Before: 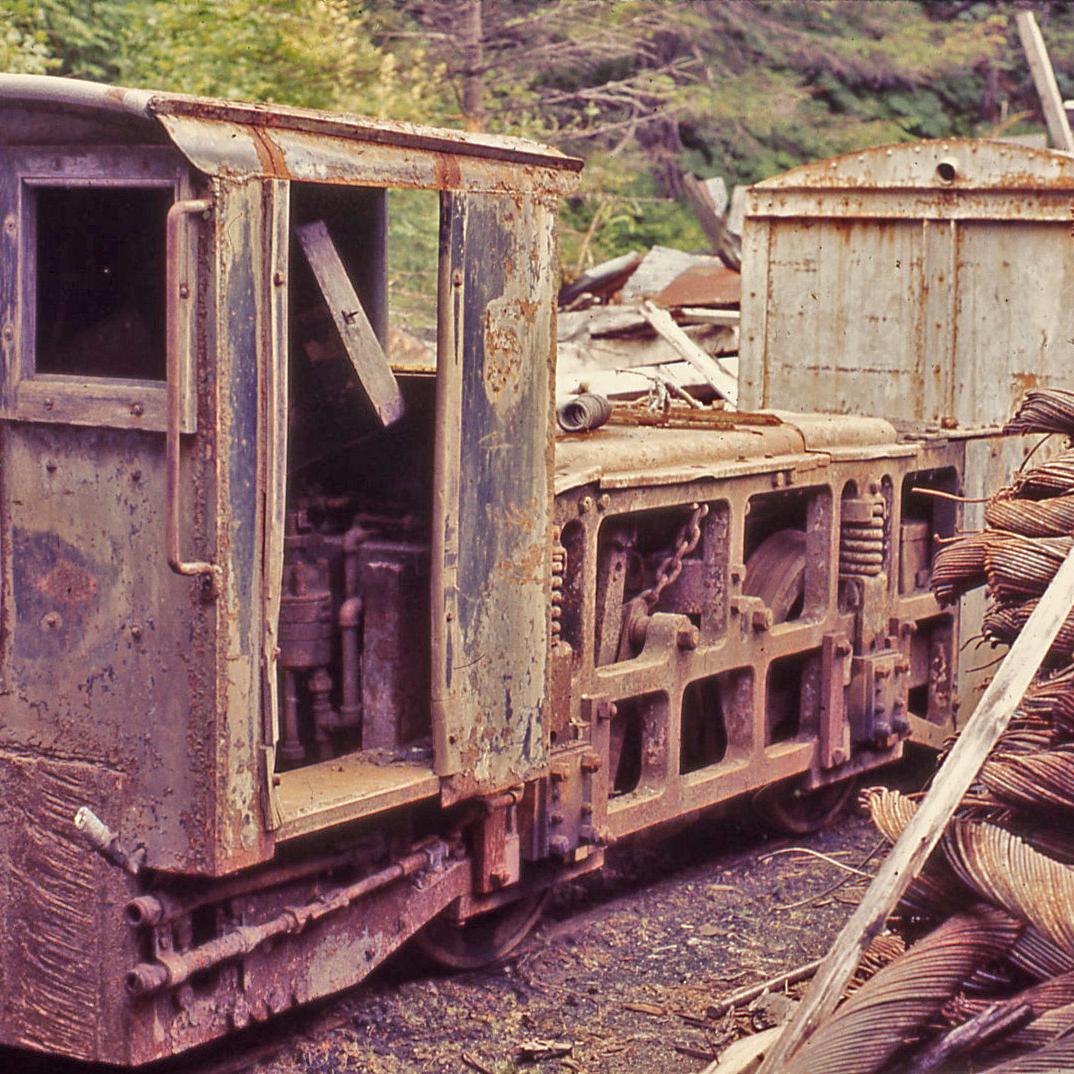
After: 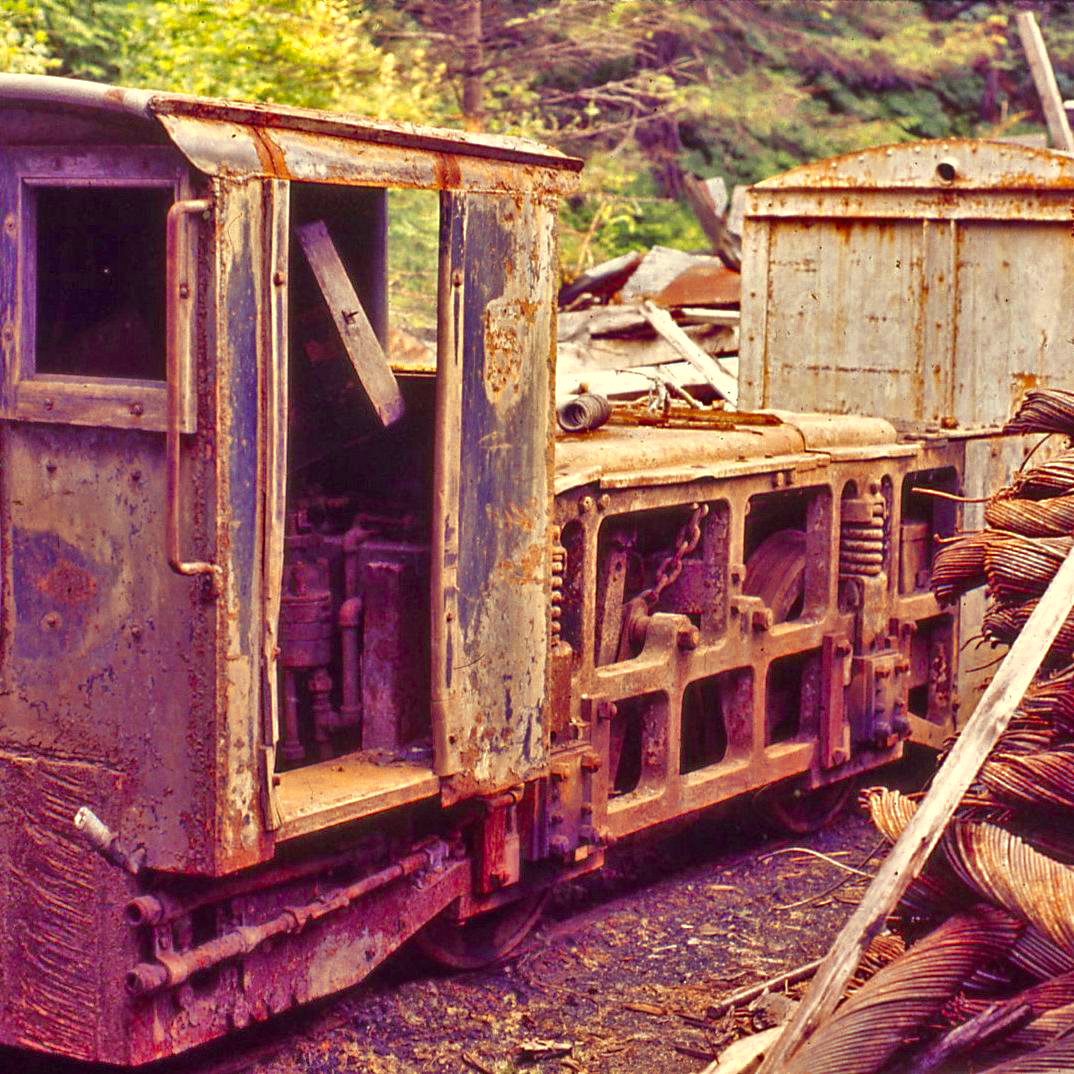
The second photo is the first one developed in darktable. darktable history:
shadows and highlights: low approximation 0.01, soften with gaussian
color balance rgb: linear chroma grading › global chroma 20.13%, perceptual saturation grading › global saturation -0.016%, global vibrance 30.844%
color zones: curves: ch0 [(0.004, 0.305) (0.261, 0.623) (0.389, 0.399) (0.708, 0.571) (0.947, 0.34)]; ch1 [(0.025, 0.645) (0.229, 0.584) (0.326, 0.551) (0.484, 0.262) (0.757, 0.643)]
